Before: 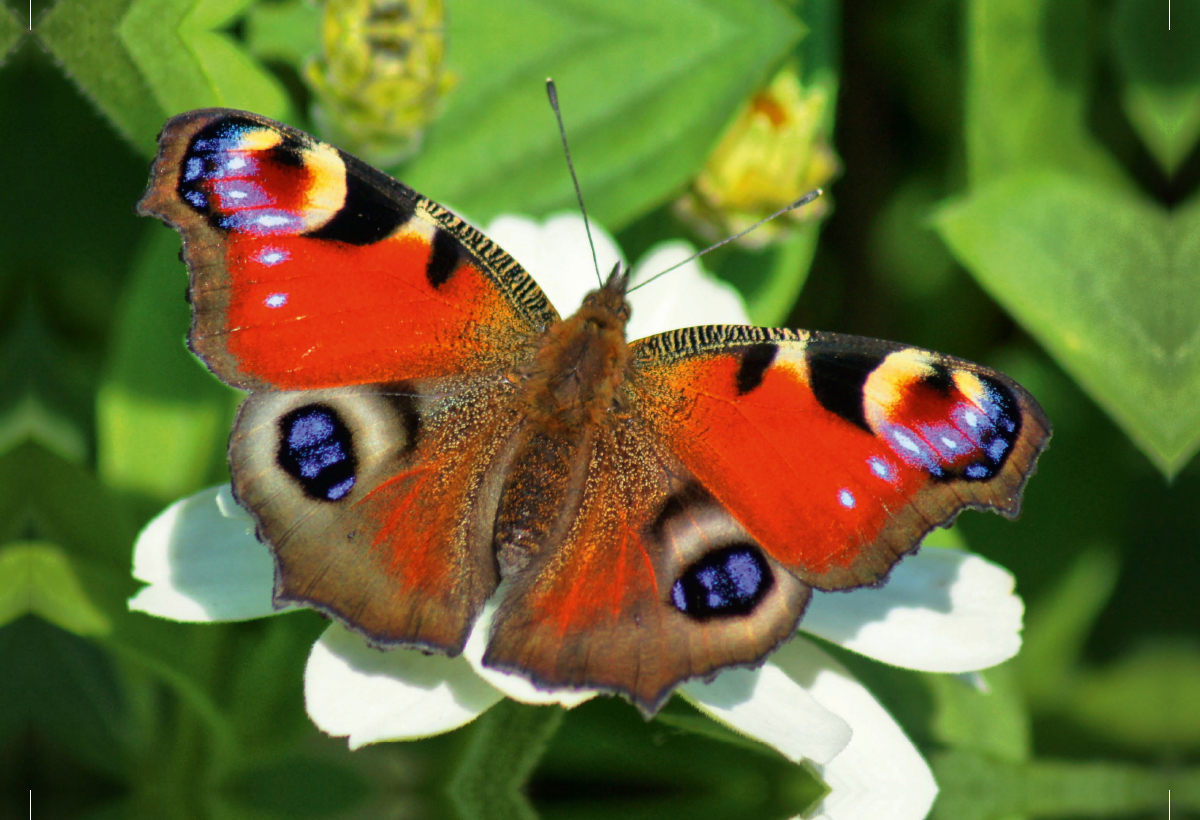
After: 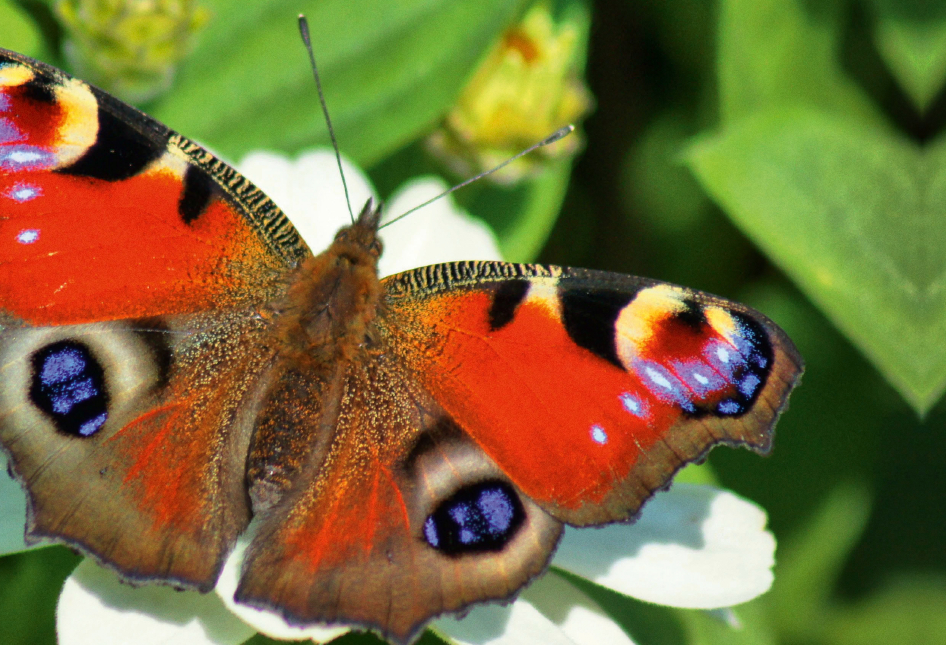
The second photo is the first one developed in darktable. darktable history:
crop and rotate: left 20.74%, top 7.912%, right 0.375%, bottom 13.378%
grain: coarseness 0.09 ISO, strength 10%
shadows and highlights: shadows 49, highlights -41, soften with gaussian
